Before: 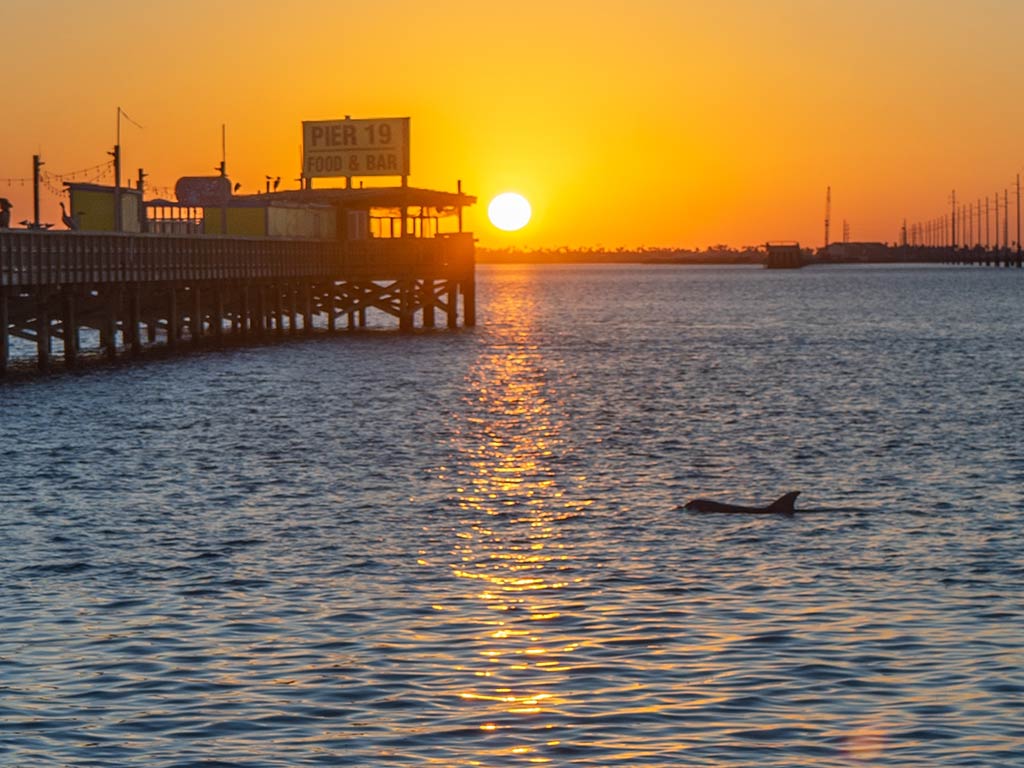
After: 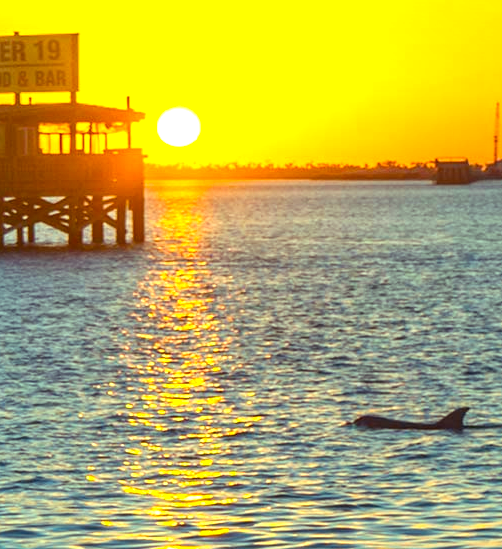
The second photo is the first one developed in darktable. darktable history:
exposure: black level correction 0, exposure 0.89 EV, compensate highlight preservation false
crop: left 32.39%, top 10.965%, right 18.534%, bottom 17.435%
color balance rgb: highlights gain › luminance 15.674%, highlights gain › chroma 7.061%, highlights gain › hue 127.64°, perceptual saturation grading › global saturation 25.072%
